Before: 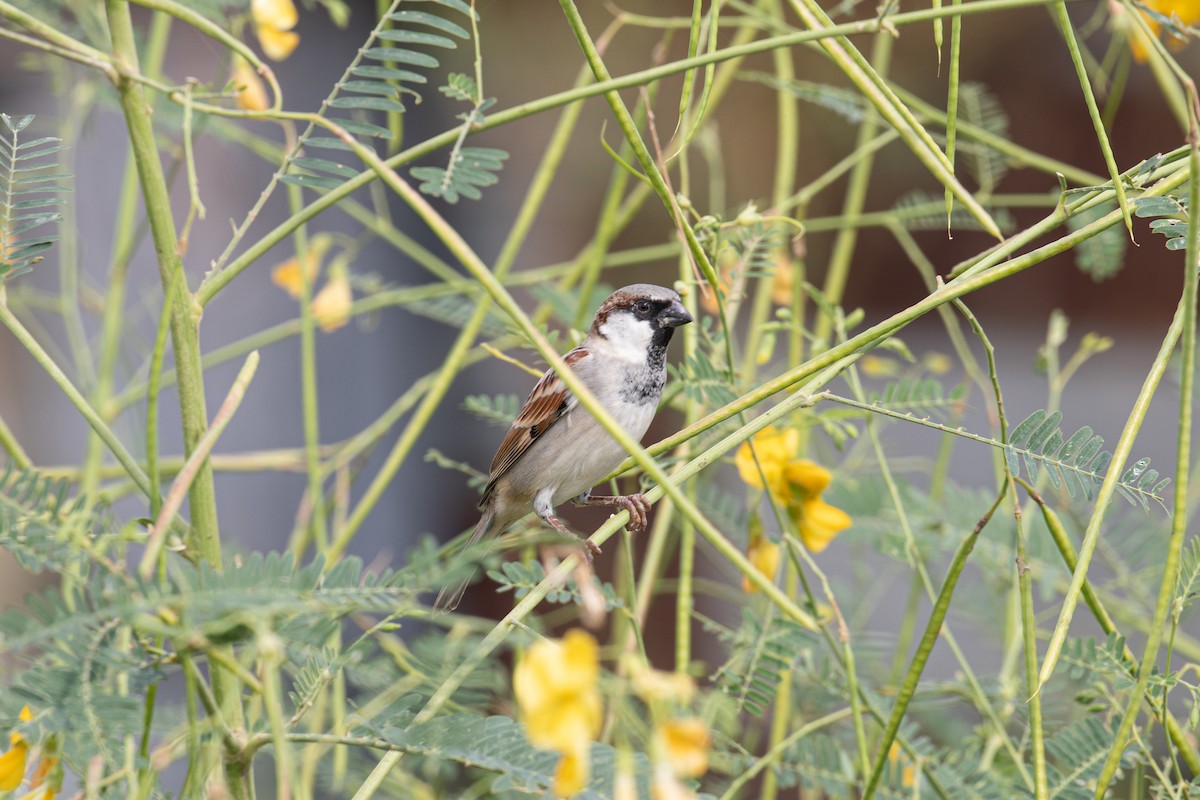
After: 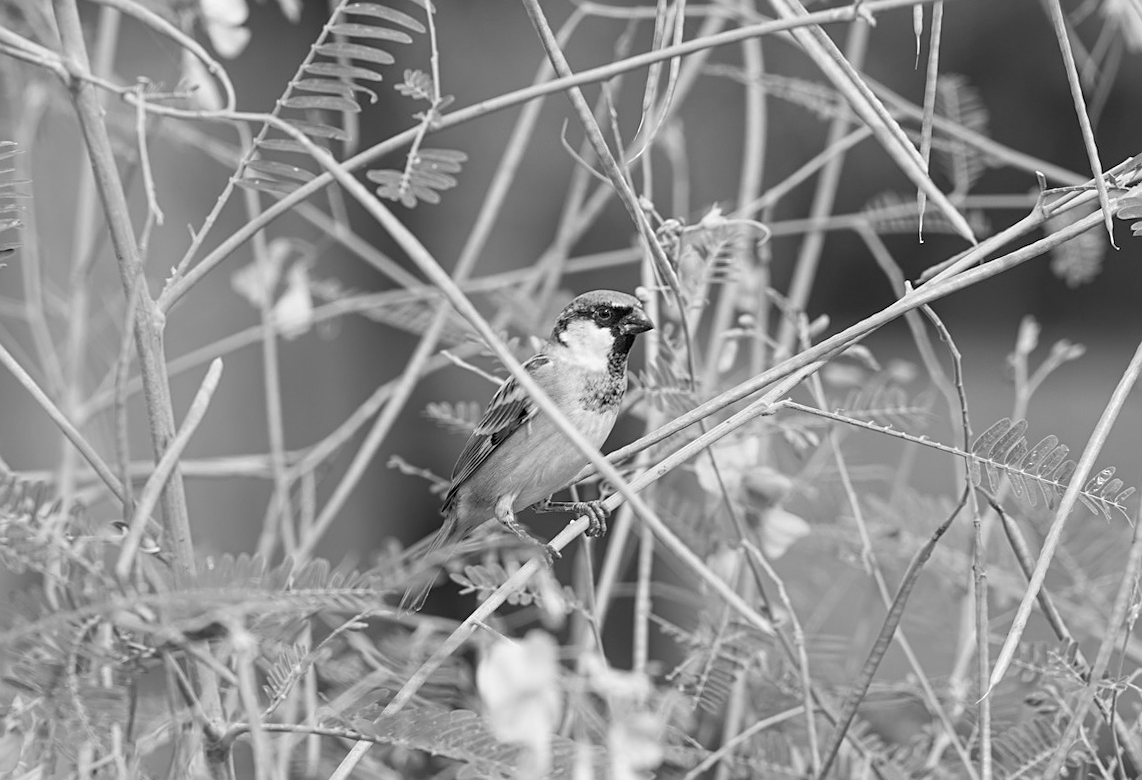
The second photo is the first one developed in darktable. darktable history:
sharpen: on, module defaults
monochrome: a -6.99, b 35.61, size 1.4
rotate and perspective: rotation 0.074°, lens shift (vertical) 0.096, lens shift (horizontal) -0.041, crop left 0.043, crop right 0.952, crop top 0.024, crop bottom 0.979
